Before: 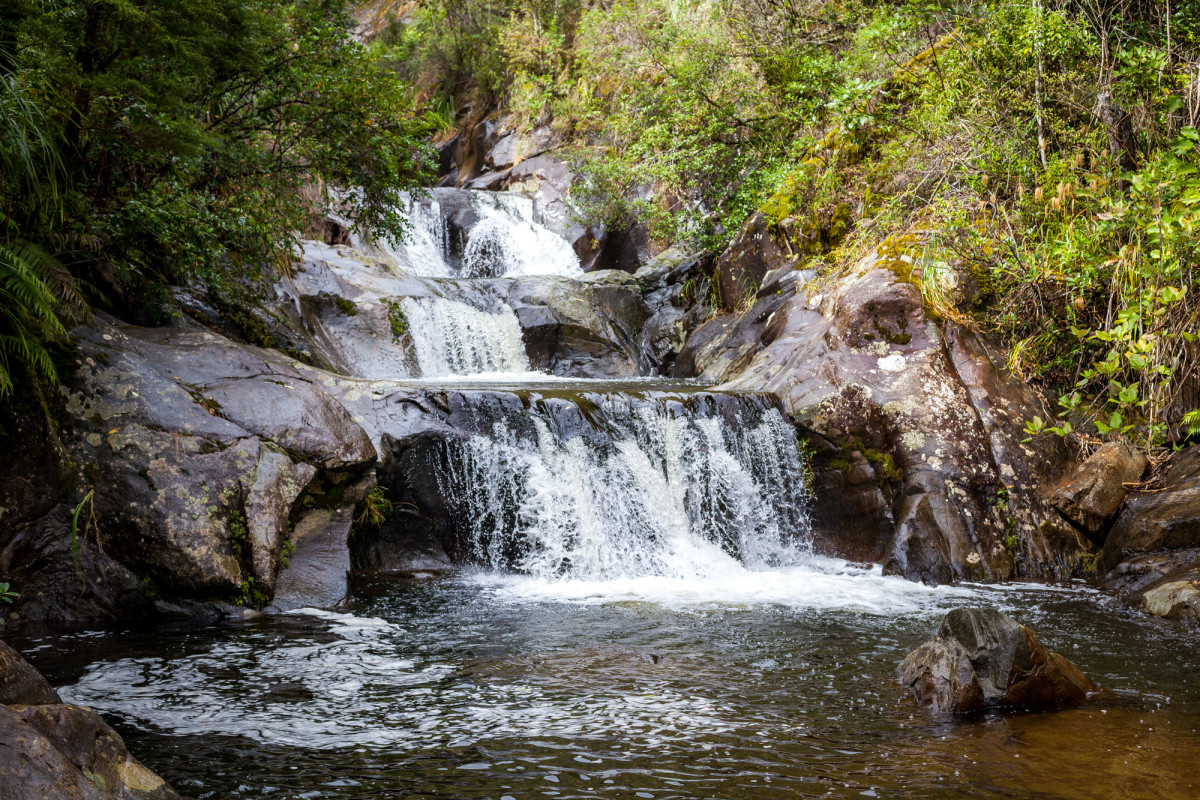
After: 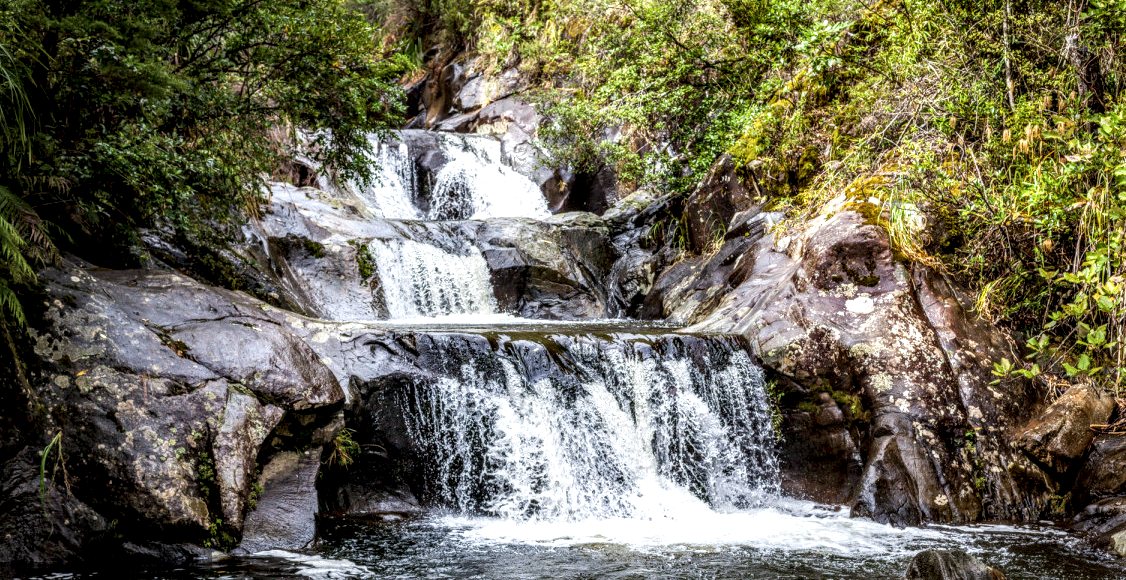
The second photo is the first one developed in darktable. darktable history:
local contrast: highlights 0%, shadows 0%, detail 182%
crop: left 2.737%, top 7.287%, right 3.421%, bottom 20.179%
